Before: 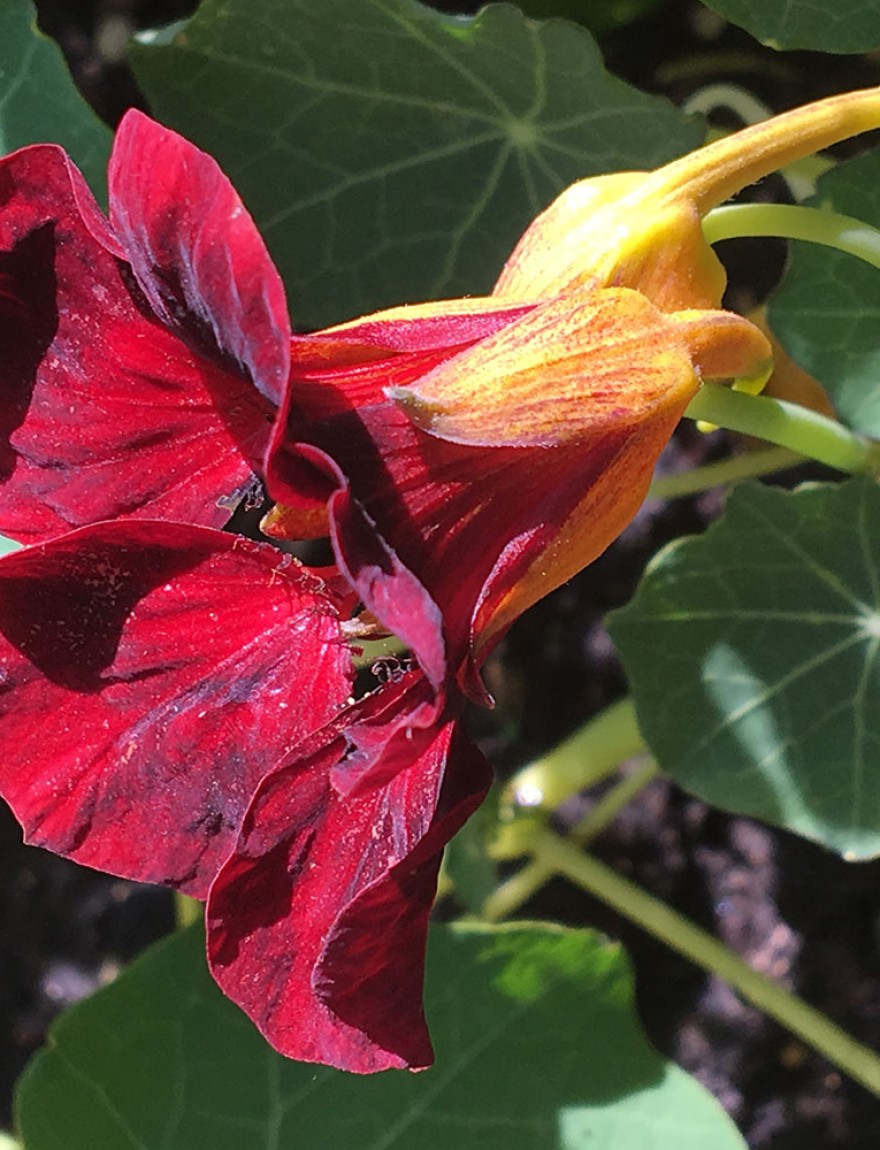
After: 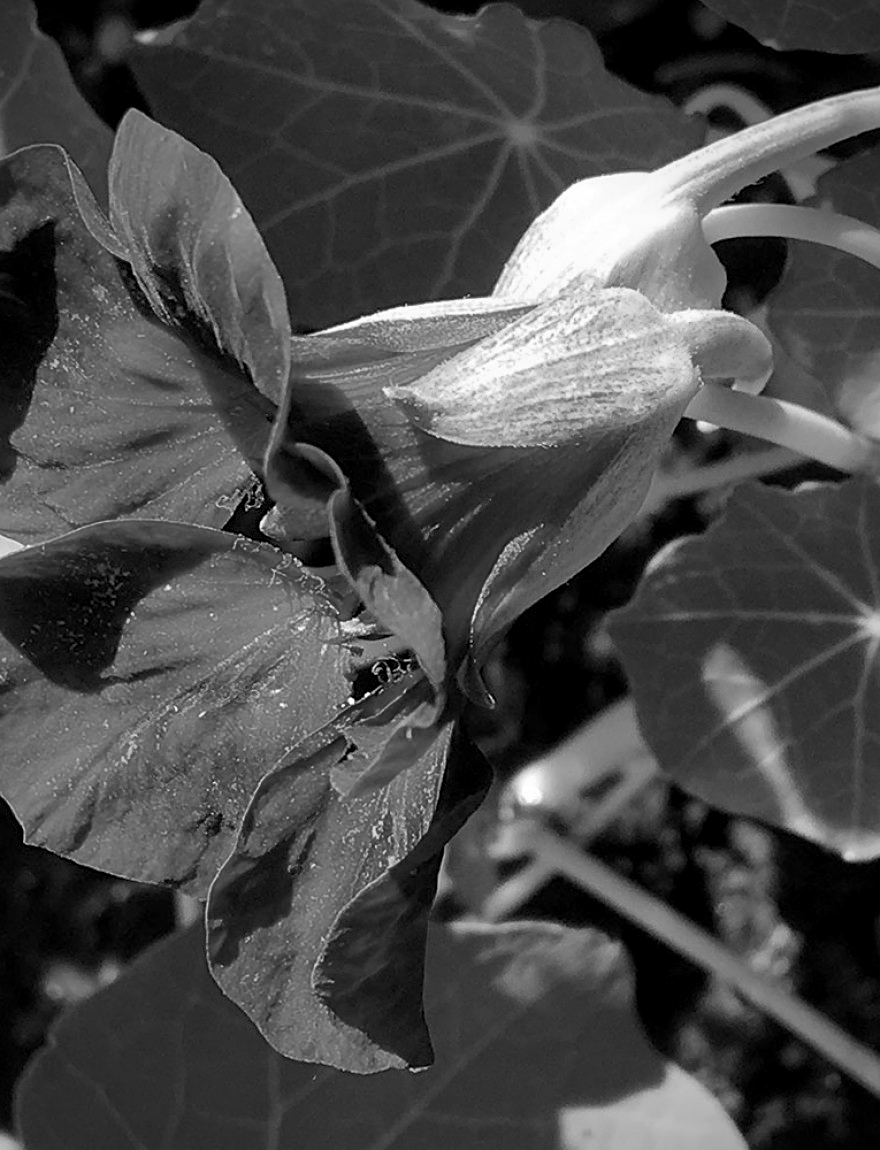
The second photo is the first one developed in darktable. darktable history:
sharpen: amount 0.2
exposure: black level correction 0.007, compensate highlight preservation false
color contrast: green-magenta contrast 0, blue-yellow contrast 0
vignetting: fall-off start 71.74%
